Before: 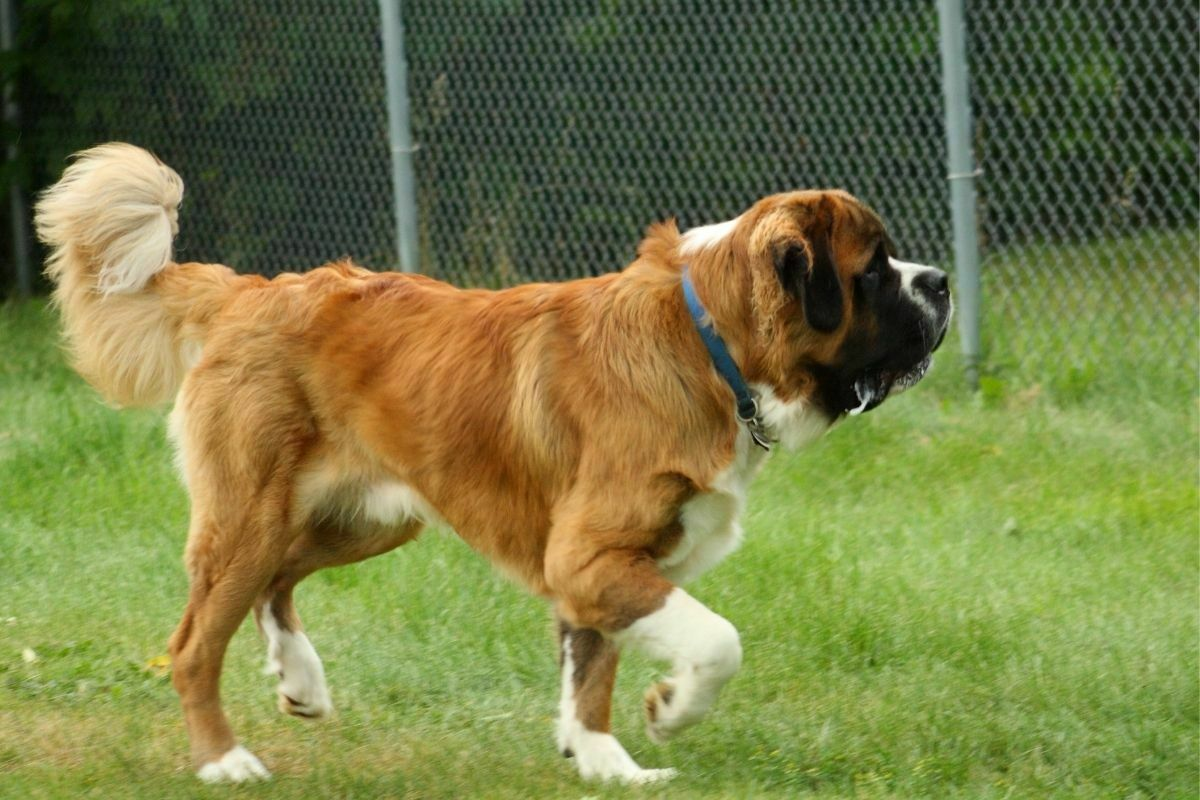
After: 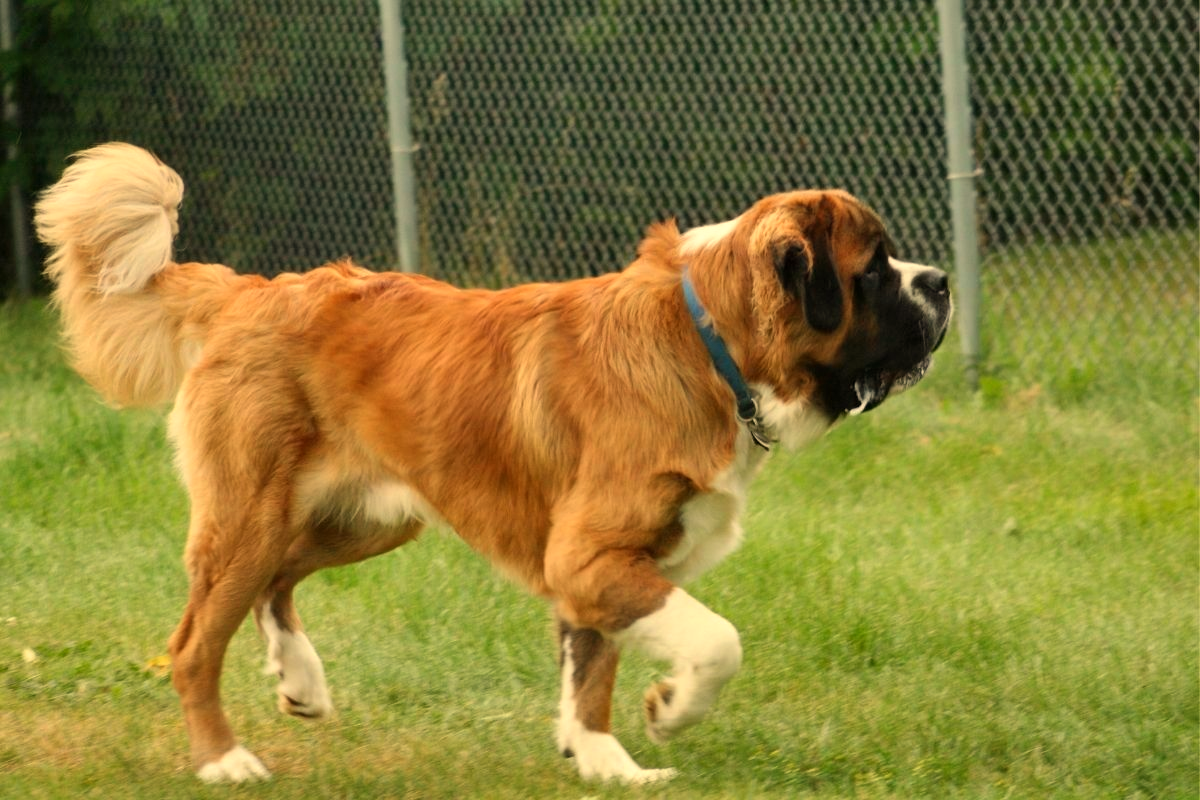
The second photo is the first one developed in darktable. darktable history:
white balance: red 1.138, green 0.996, blue 0.812
shadows and highlights: shadows 49, highlights -41, soften with gaussian
